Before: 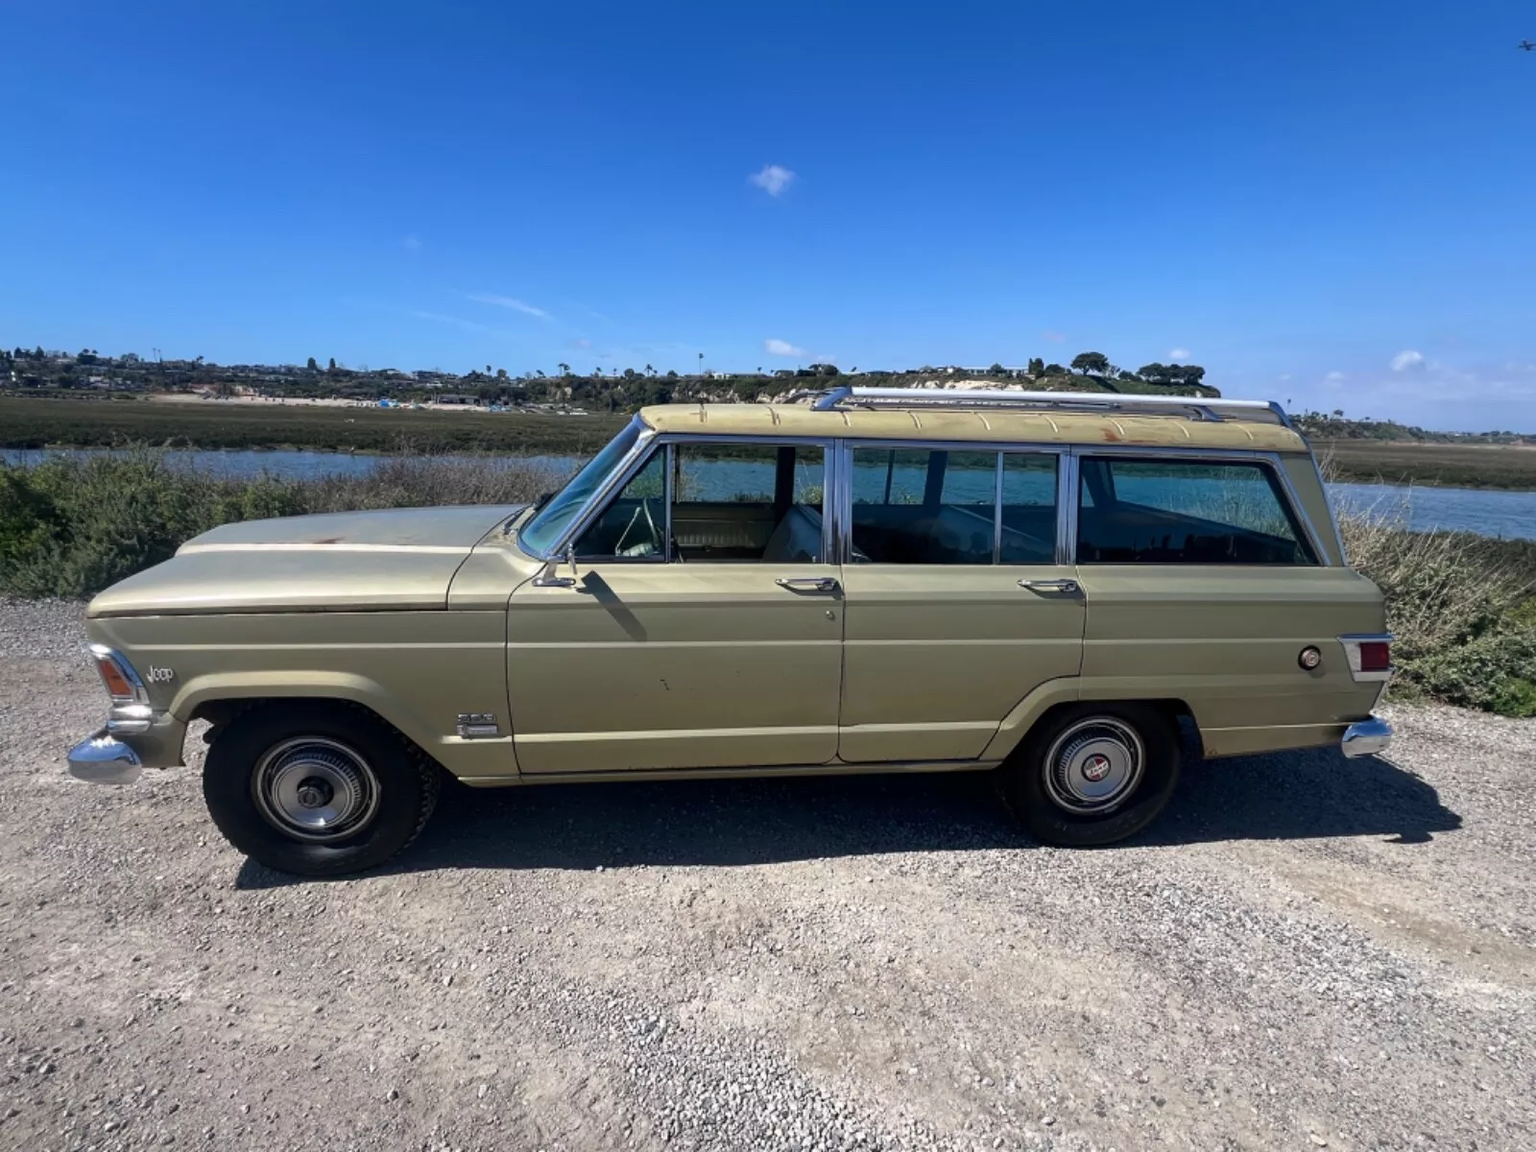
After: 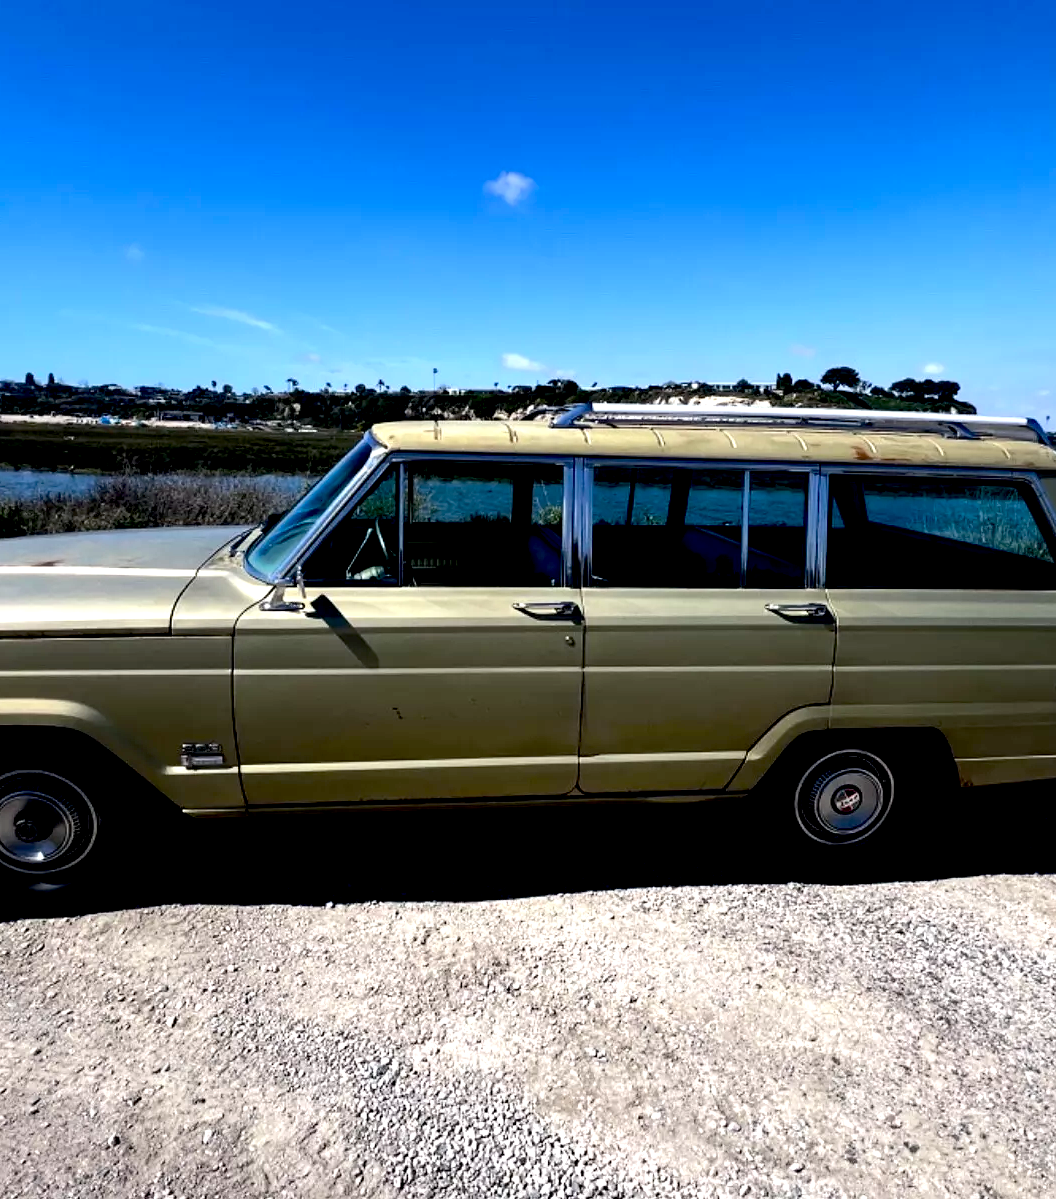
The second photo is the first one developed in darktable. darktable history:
crop and rotate: left 18.442%, right 15.508%
exposure: black level correction 0.047, exposure 0.013 EV, compensate highlight preservation false
tone equalizer: -8 EV -0.75 EV, -7 EV -0.7 EV, -6 EV -0.6 EV, -5 EV -0.4 EV, -3 EV 0.4 EV, -2 EV 0.6 EV, -1 EV 0.7 EV, +0 EV 0.75 EV, edges refinement/feathering 500, mask exposure compensation -1.57 EV, preserve details no
